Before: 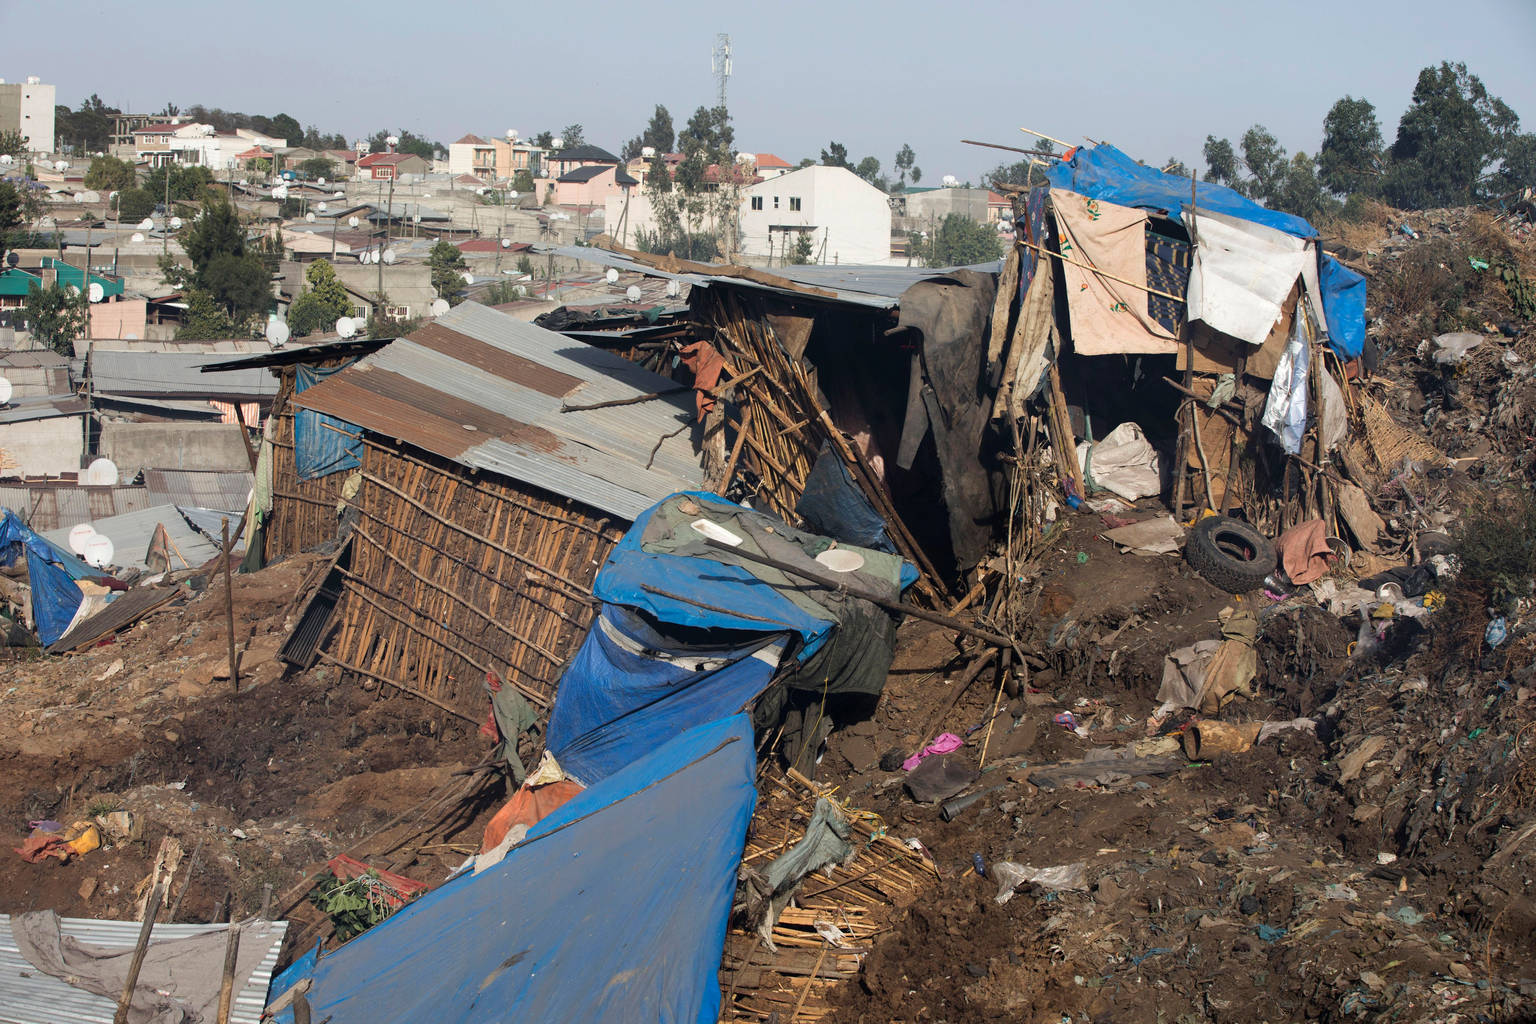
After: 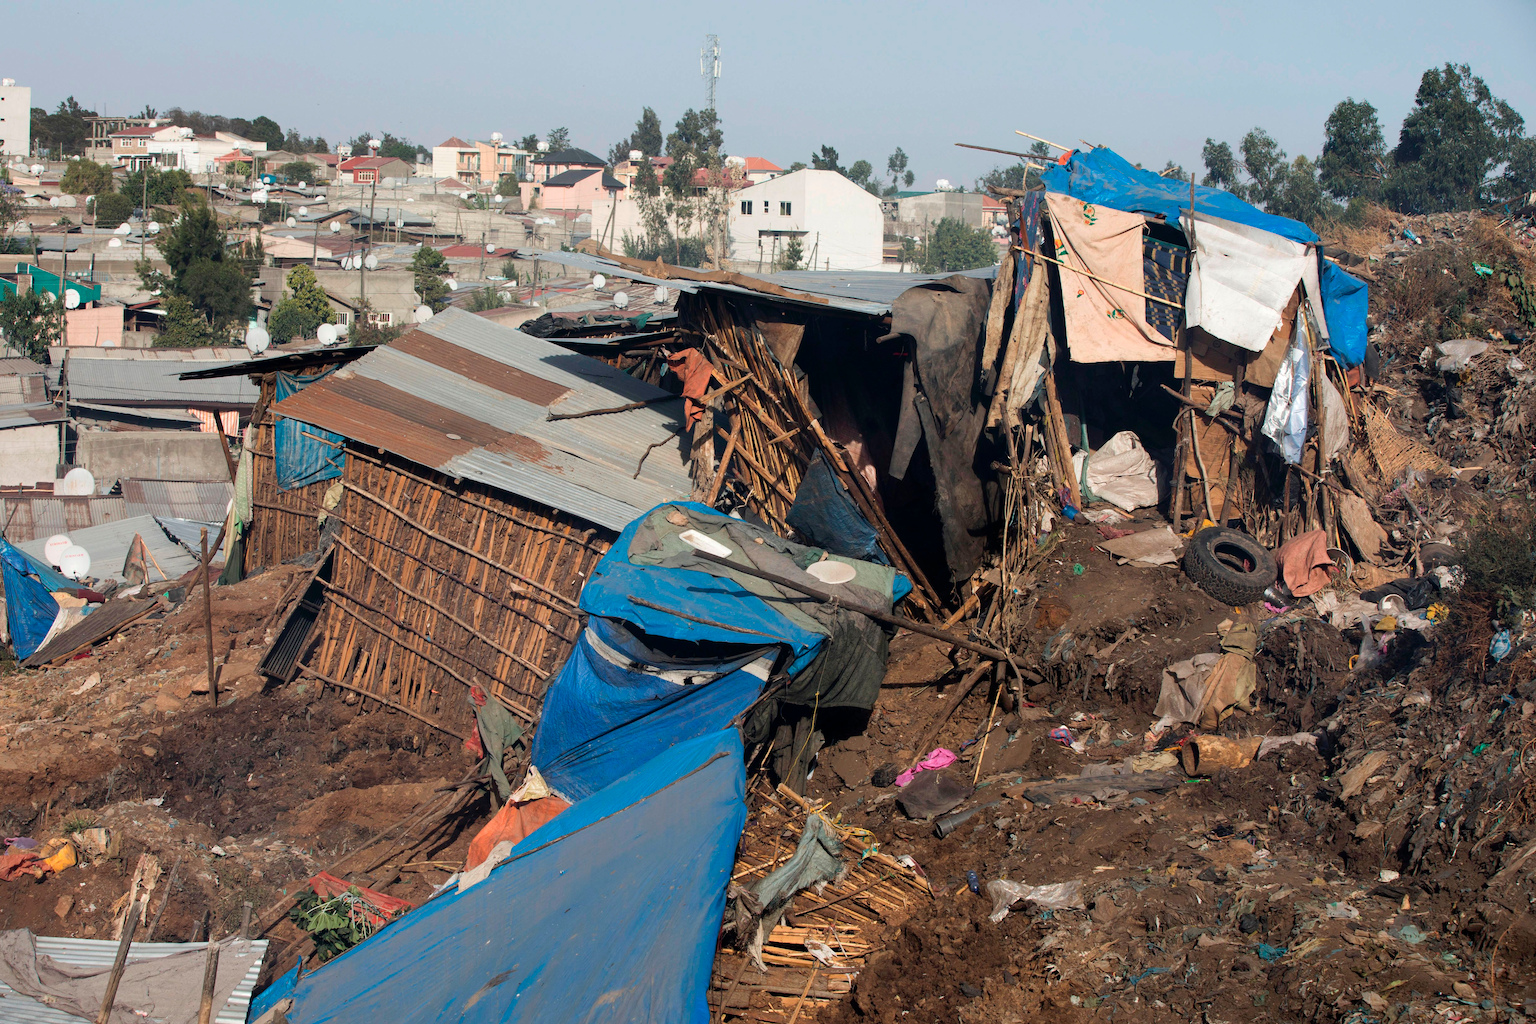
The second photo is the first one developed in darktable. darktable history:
crop: left 1.679%, right 0.286%, bottom 1.909%
